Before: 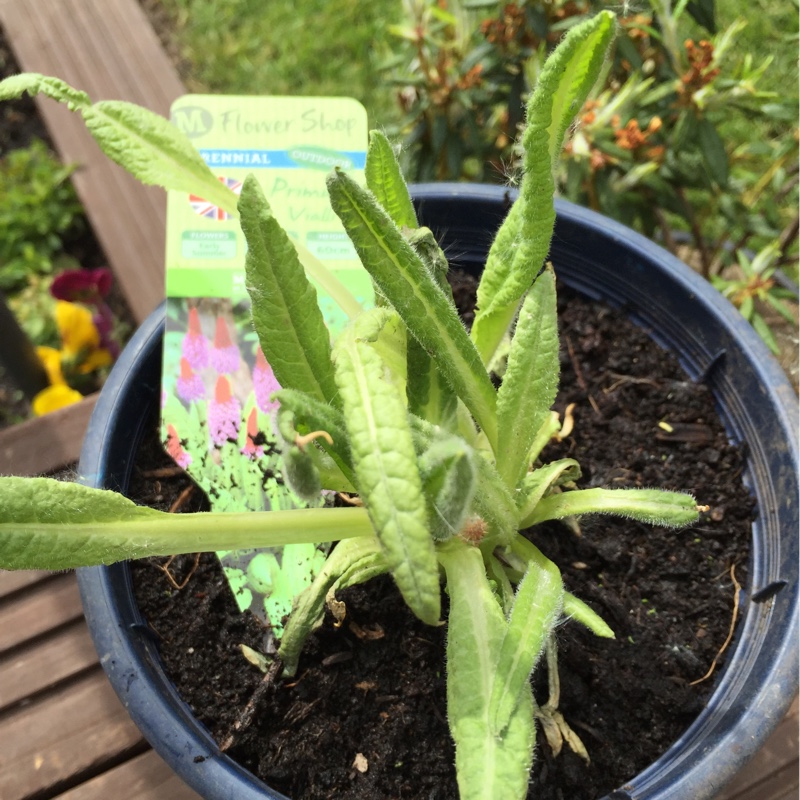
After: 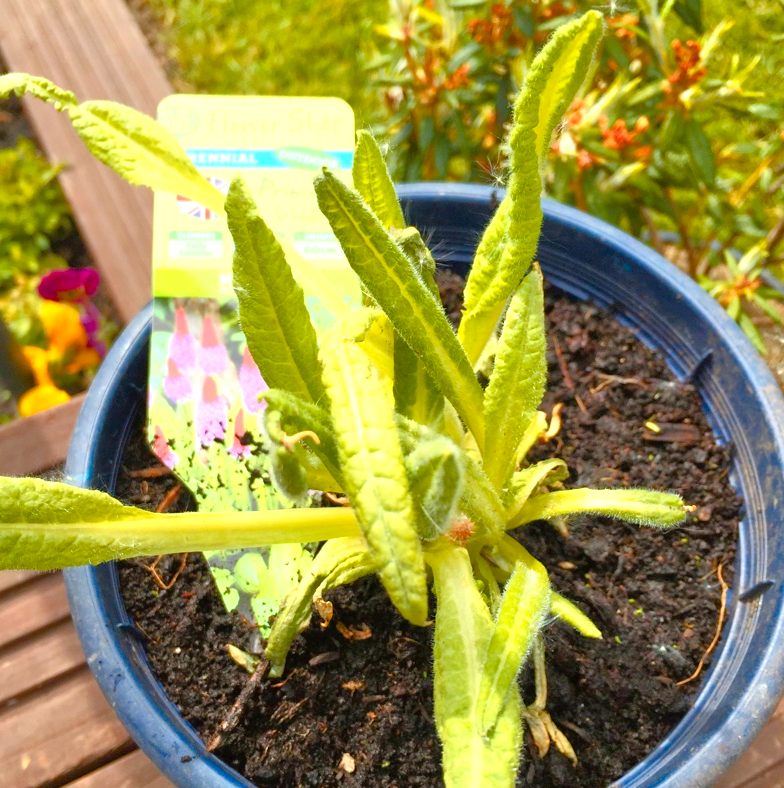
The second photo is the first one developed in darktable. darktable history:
crop: left 1.662%, right 0.284%, bottom 1.438%
color zones: curves: ch1 [(0.239, 0.552) (0.75, 0.5)]; ch2 [(0.25, 0.462) (0.749, 0.457)]
color balance rgb: linear chroma grading › global chroma 15.448%, perceptual saturation grading › global saturation 20%, perceptual saturation grading › highlights -25.46%, perceptual saturation grading › shadows 50.255%, global vibrance 20%
exposure: black level correction 0, exposure 0.5 EV, compensate highlight preservation false
tone equalizer: -7 EV 0.147 EV, -6 EV 0.562 EV, -5 EV 1.13 EV, -4 EV 1.3 EV, -3 EV 1.13 EV, -2 EV 0.6 EV, -1 EV 0.162 EV
